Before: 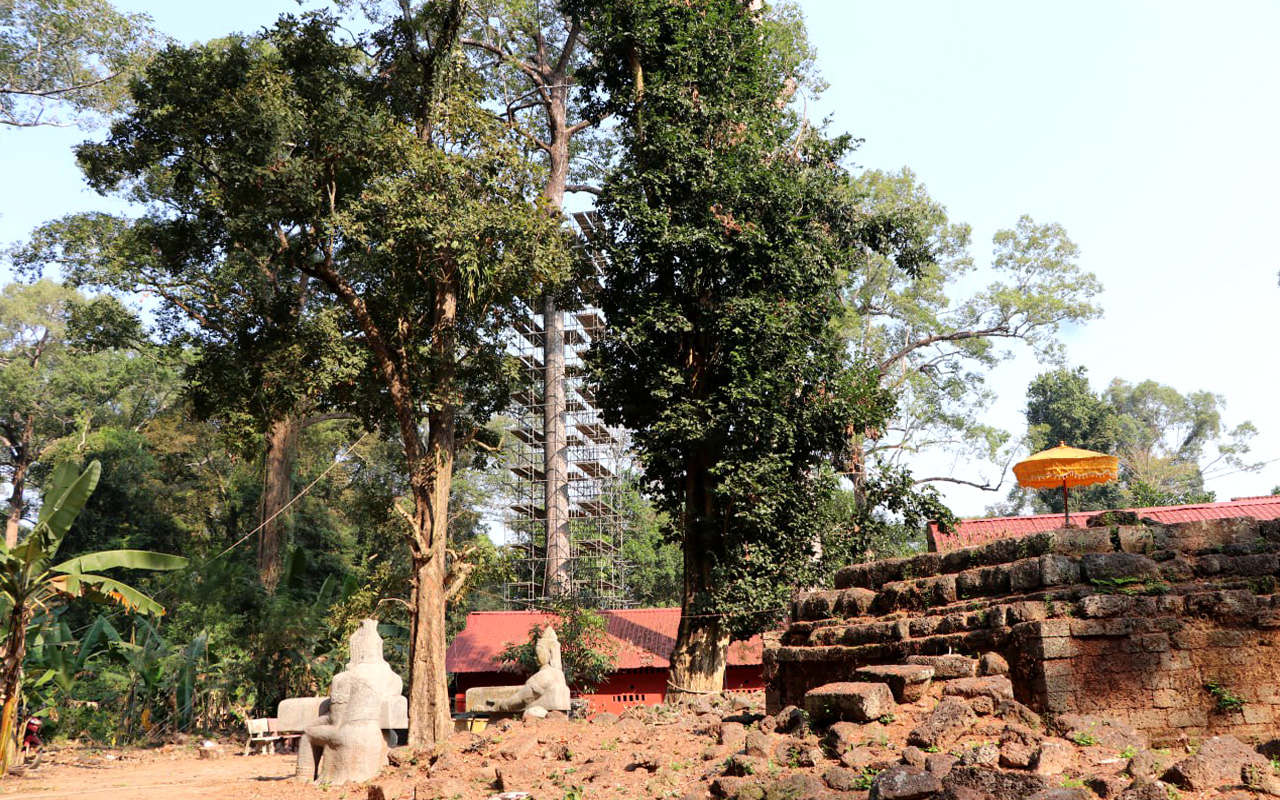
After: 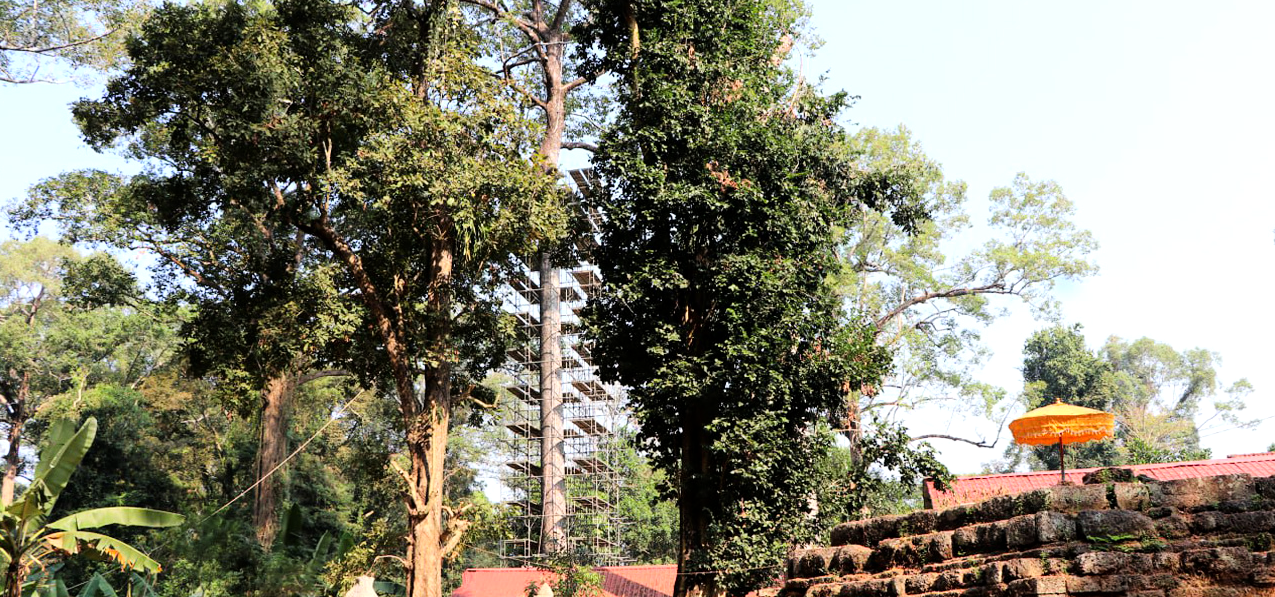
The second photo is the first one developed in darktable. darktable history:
crop: left 0.387%, top 5.469%, bottom 19.809%
exposure: exposure 0.127 EV, compensate highlight preservation false
tone curve: curves: ch0 [(0, 0) (0.004, 0.001) (0.133, 0.112) (0.325, 0.362) (0.832, 0.893) (1, 1)], color space Lab, linked channels, preserve colors none
